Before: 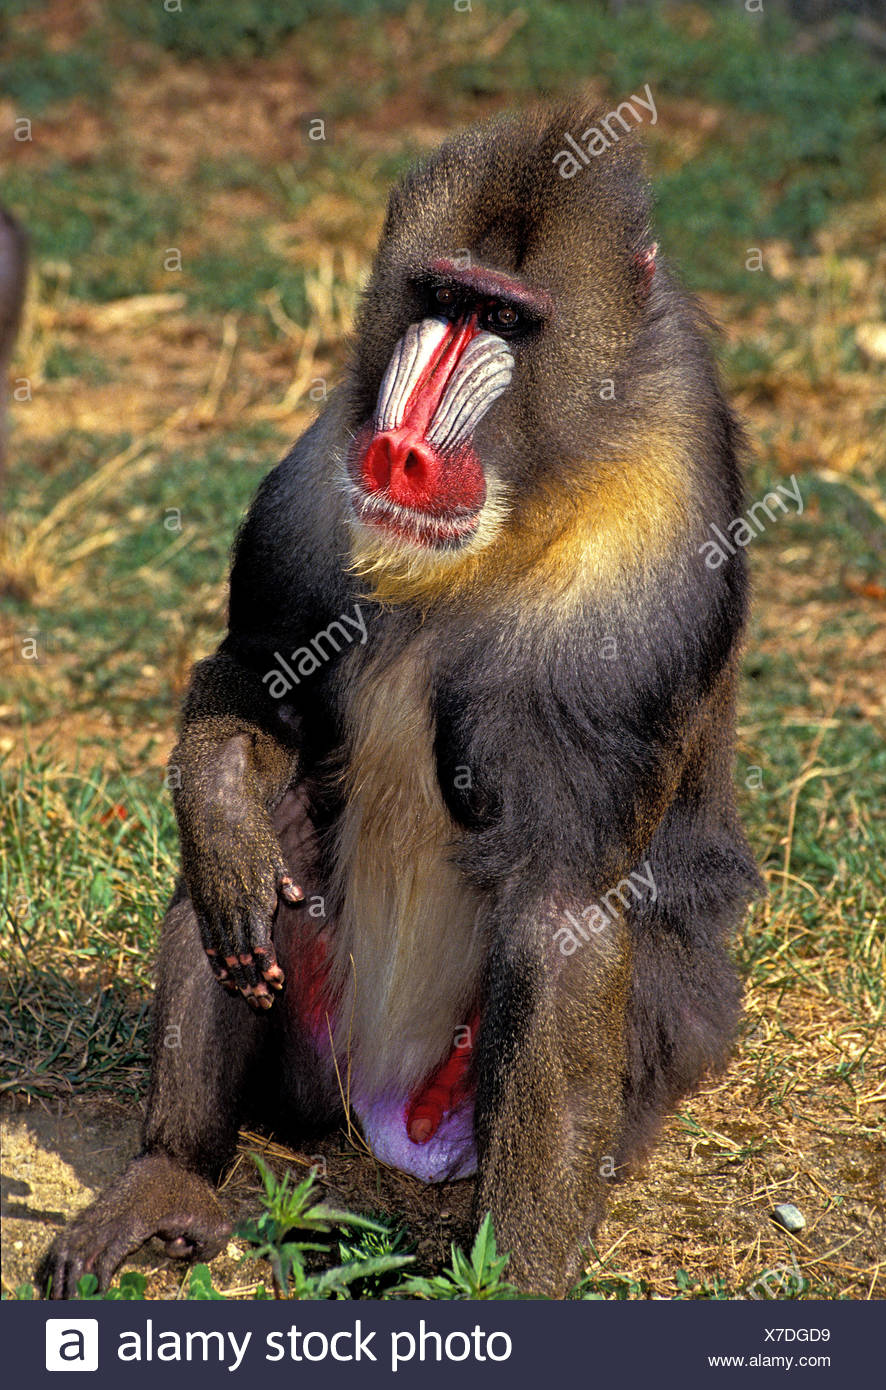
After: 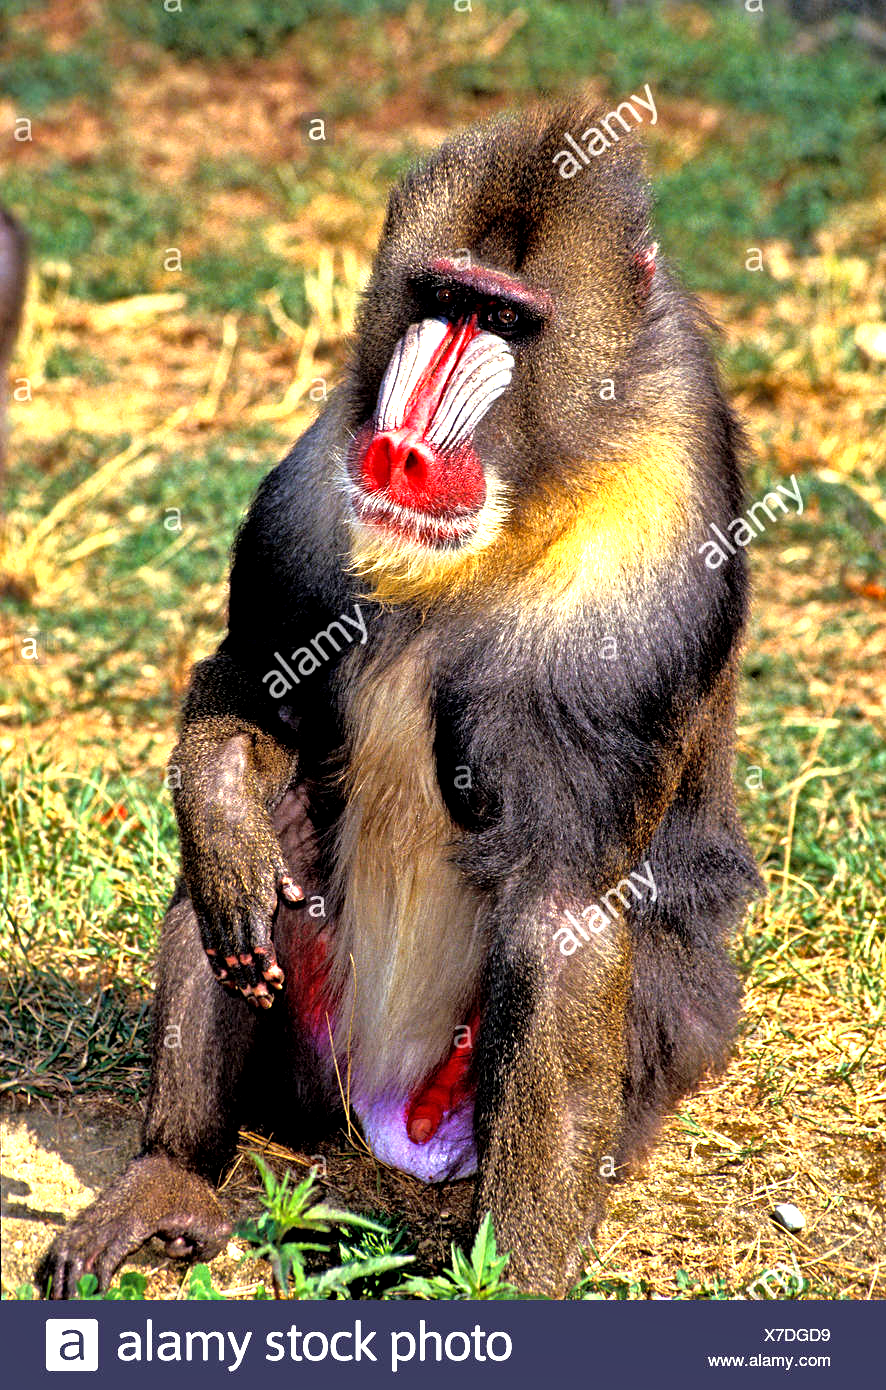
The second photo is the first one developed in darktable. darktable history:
shadows and highlights: shadows 24.82, highlights -44.46, soften with gaussian
exposure: black level correction 0.06, exposure 0.62 EV
